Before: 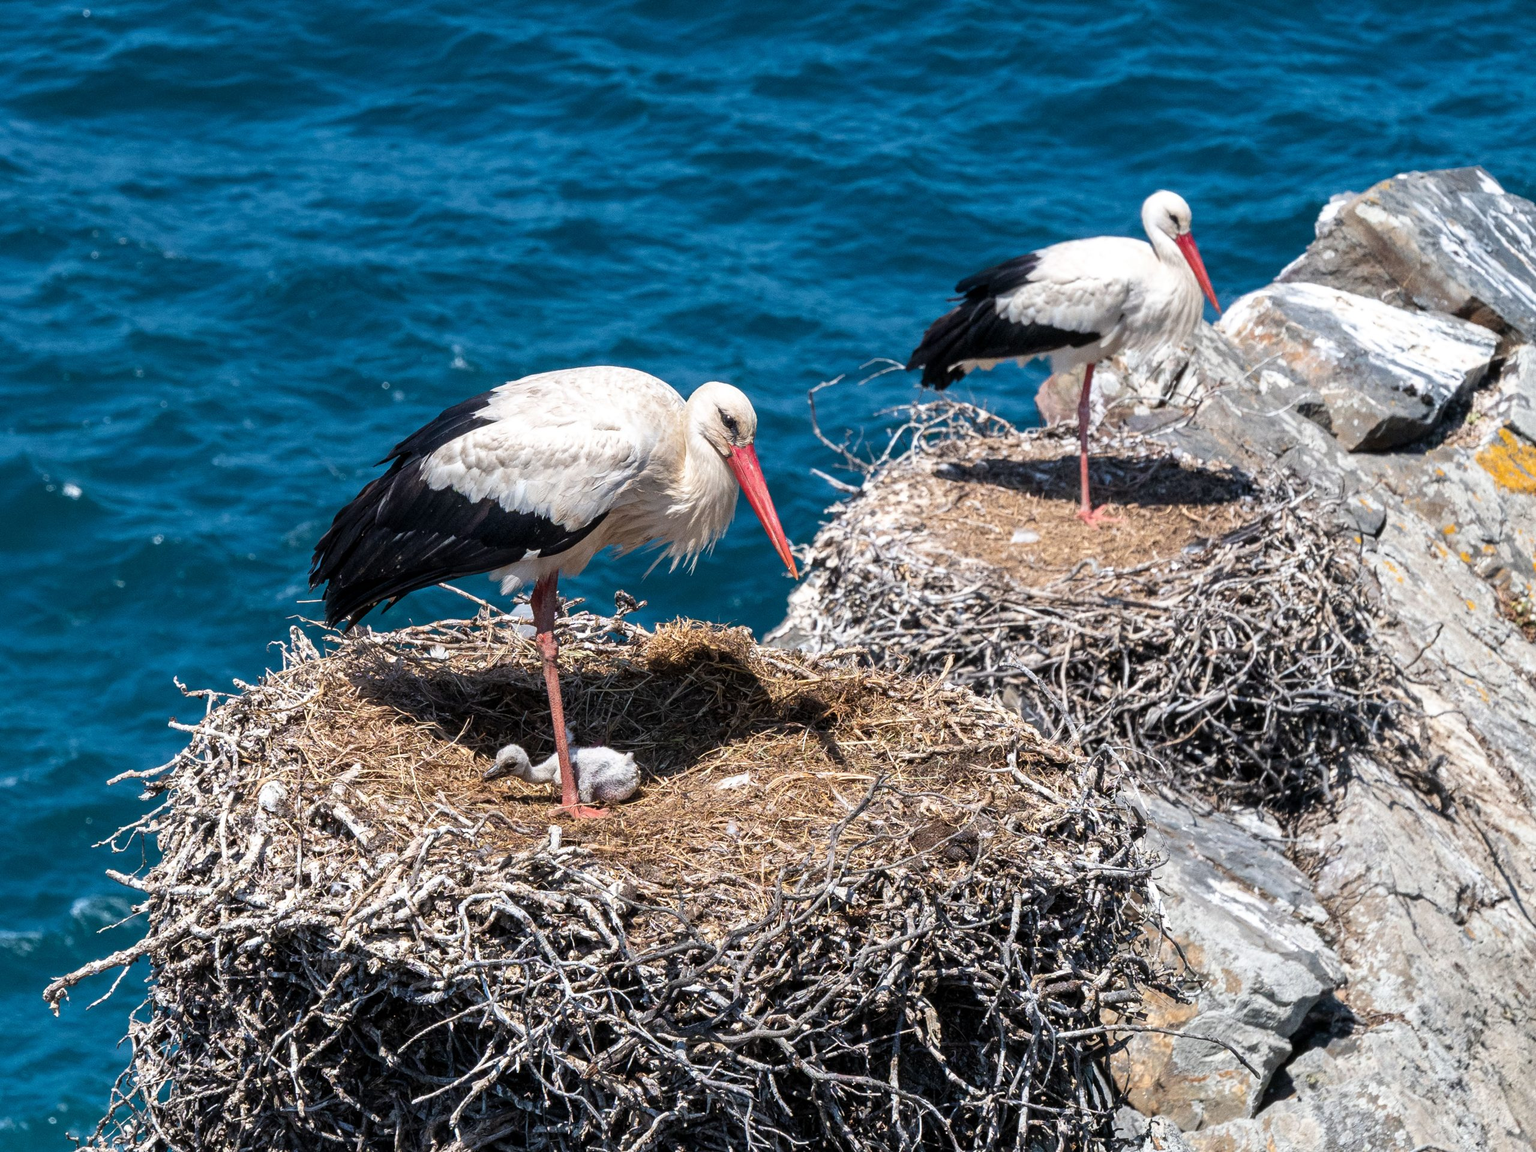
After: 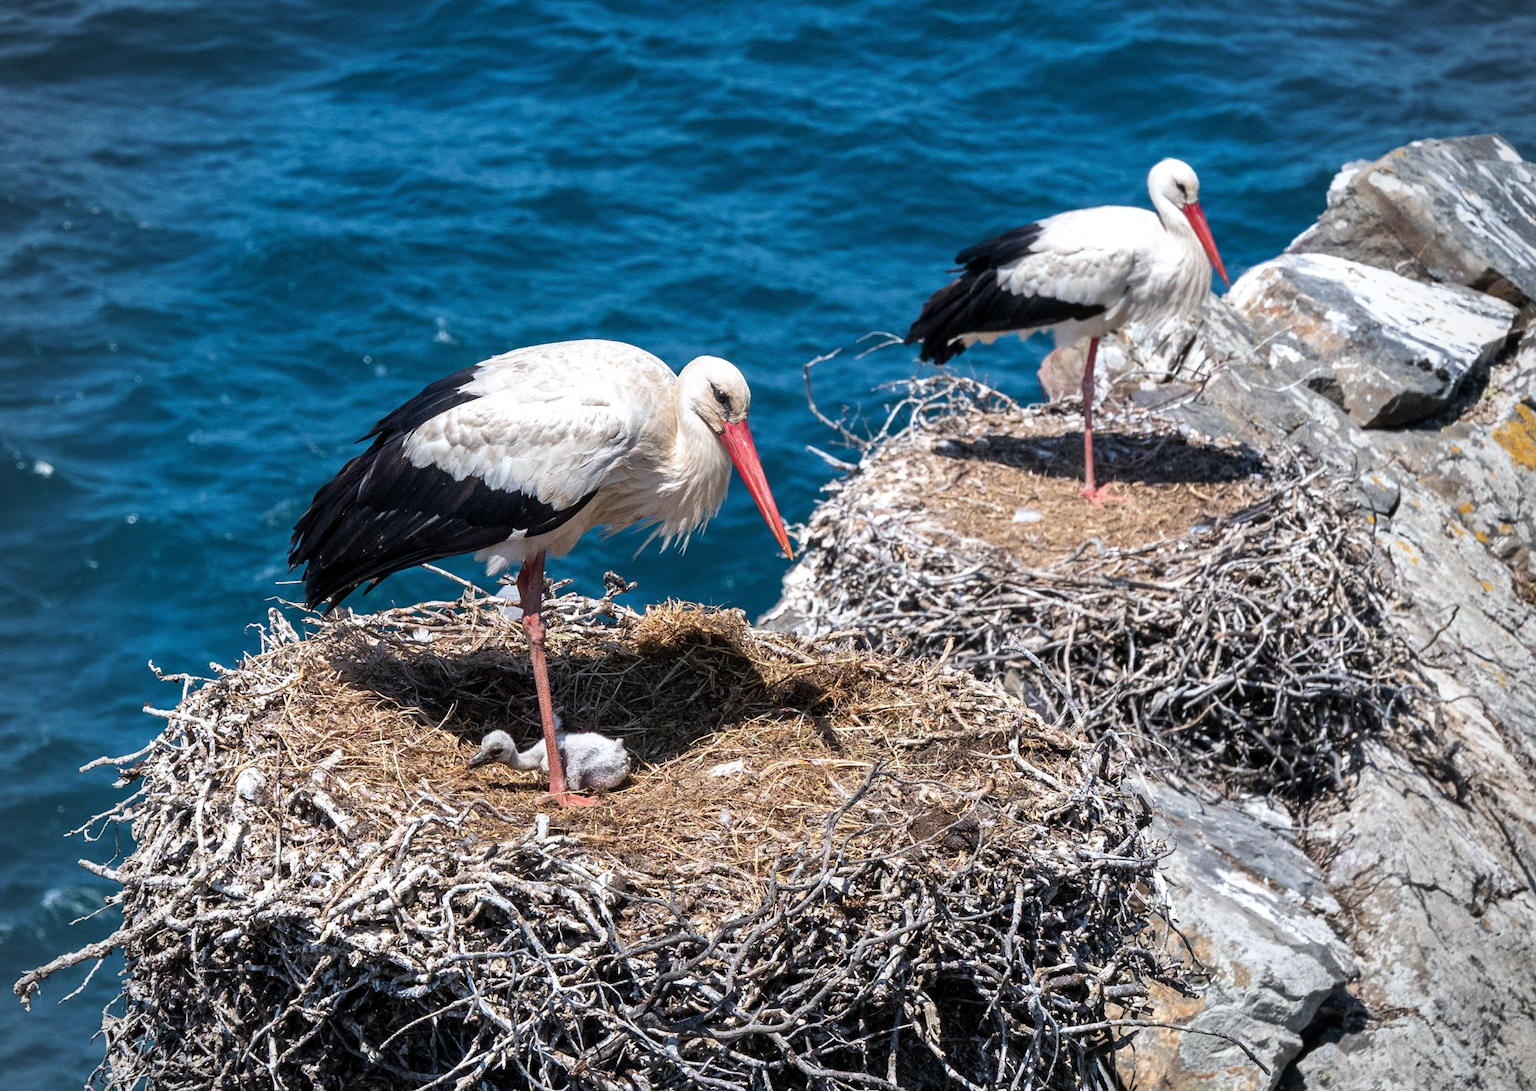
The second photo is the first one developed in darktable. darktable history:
white balance: red 0.988, blue 1.017
vignetting: fall-off radius 60.92%
crop: left 1.964%, top 3.251%, right 1.122%, bottom 4.933%
shadows and highlights: shadows 12, white point adjustment 1.2, soften with gaussian
